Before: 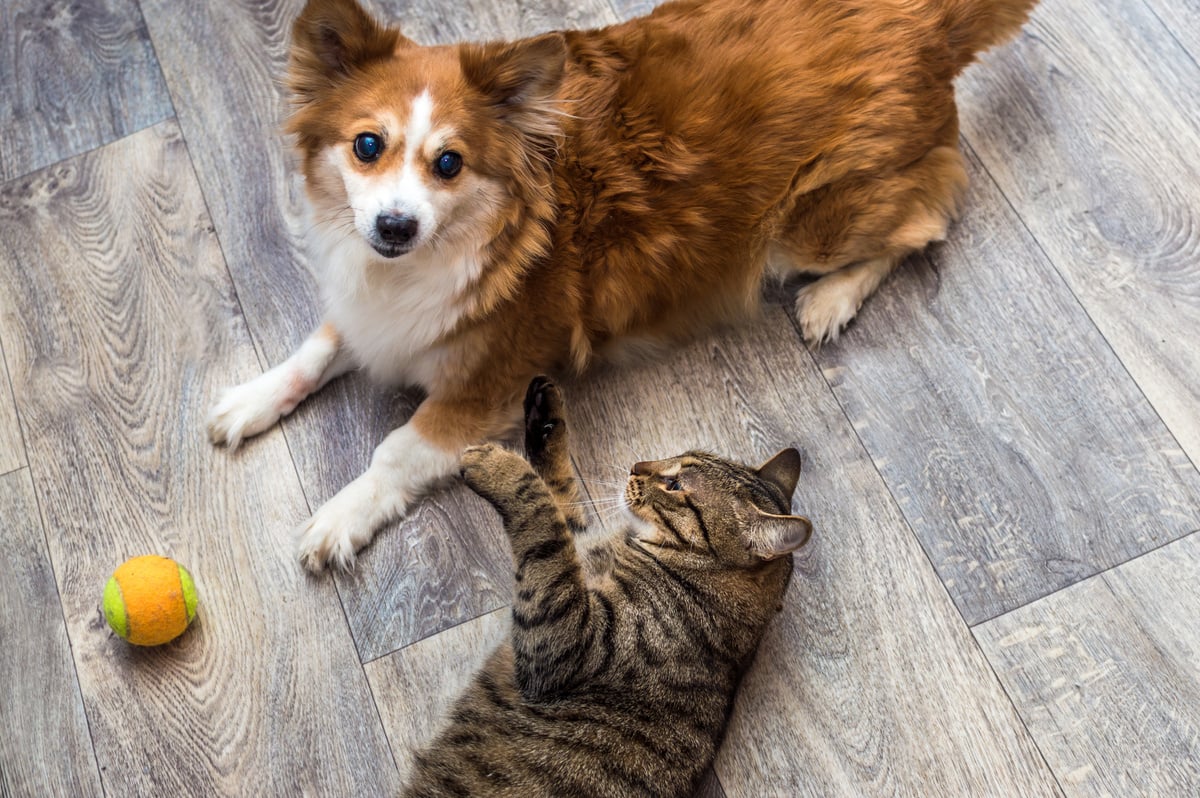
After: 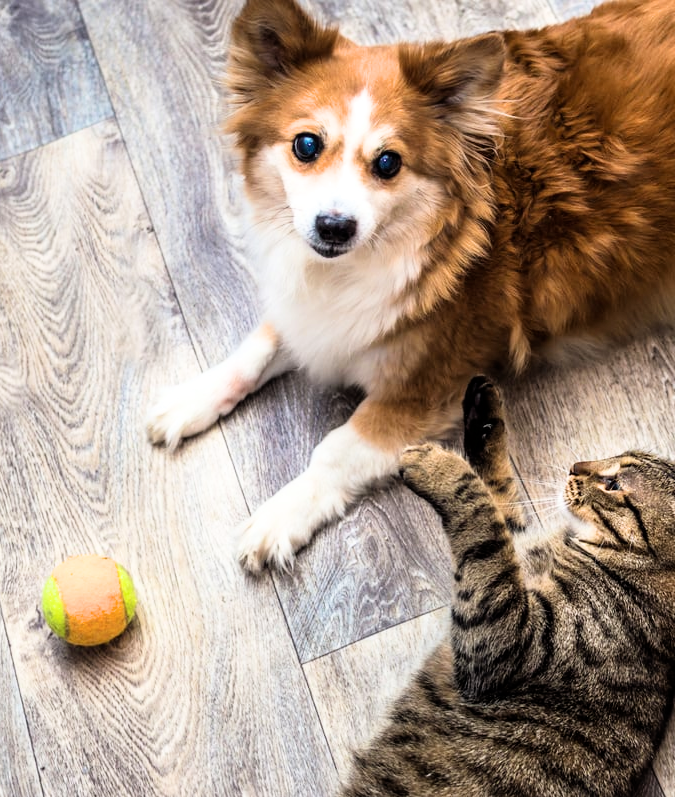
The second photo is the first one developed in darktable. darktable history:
filmic rgb: black relative exposure -8.07 EV, white relative exposure 3 EV, hardness 5.35, contrast 1.25
exposure: exposure 0.64 EV, compensate highlight preservation false
crop: left 5.114%, right 38.589%
